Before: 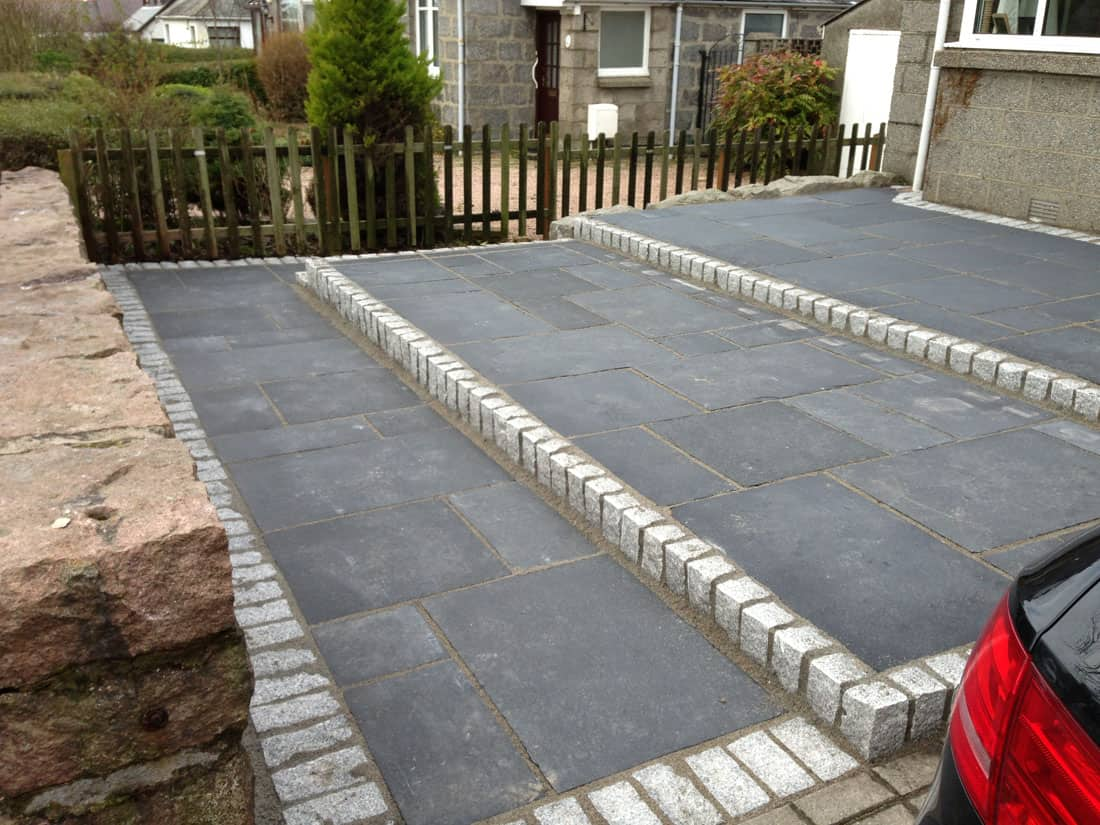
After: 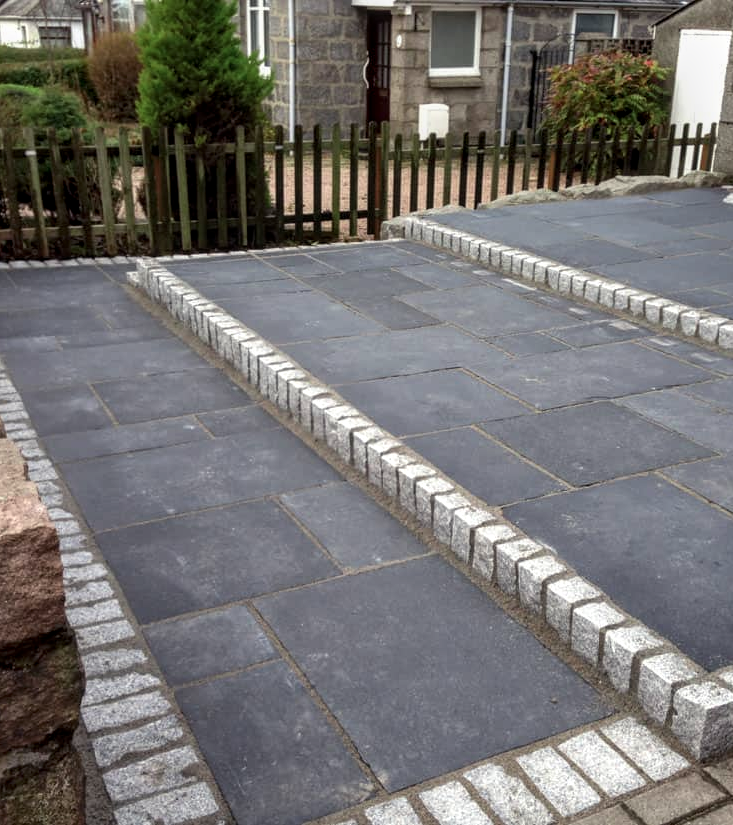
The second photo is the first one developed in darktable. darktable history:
contrast brightness saturation: saturation -0.05
color balance: gamma [0.9, 0.988, 0.975, 1.025], gain [1.05, 1, 1, 1]
color zones: curves: ch2 [(0, 0.5) (0.143, 0.517) (0.286, 0.571) (0.429, 0.522) (0.571, 0.5) (0.714, 0.5) (0.857, 0.5) (1, 0.5)]
exposure: exposure -0.157 EV, compensate highlight preservation false
local contrast: on, module defaults
crop: left 15.419%, right 17.914%
